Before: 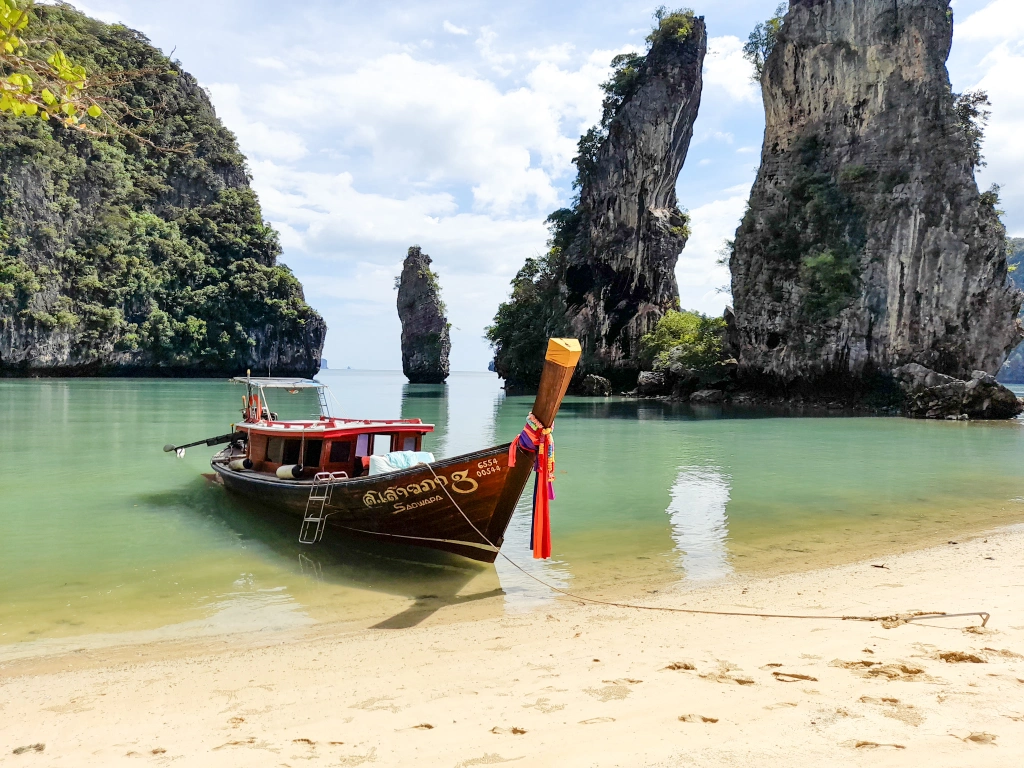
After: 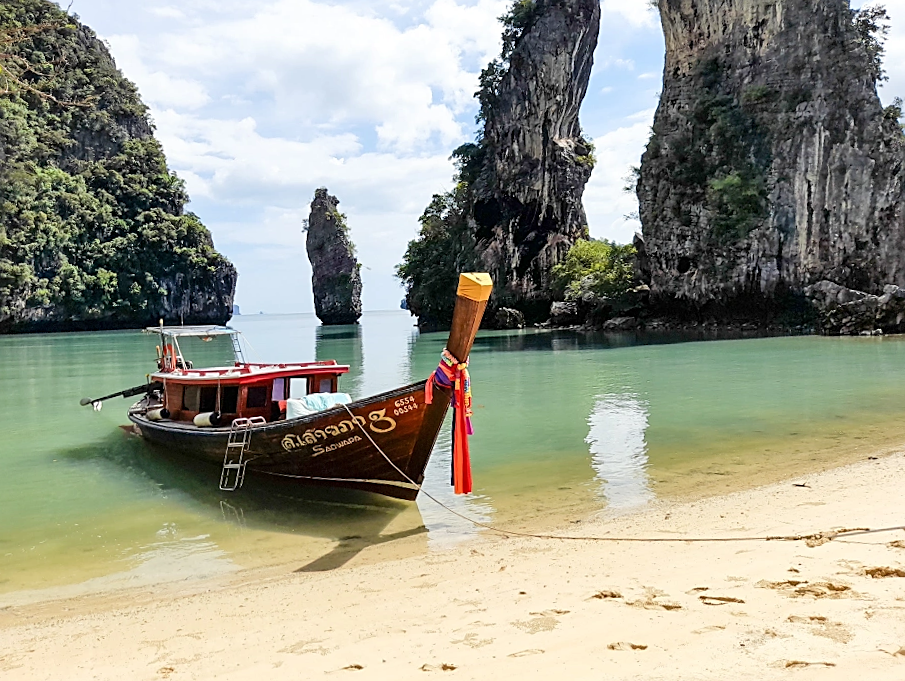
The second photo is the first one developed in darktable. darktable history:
sharpen: on, module defaults
crop and rotate: angle 2.78°, left 5.957%, top 5.685%
